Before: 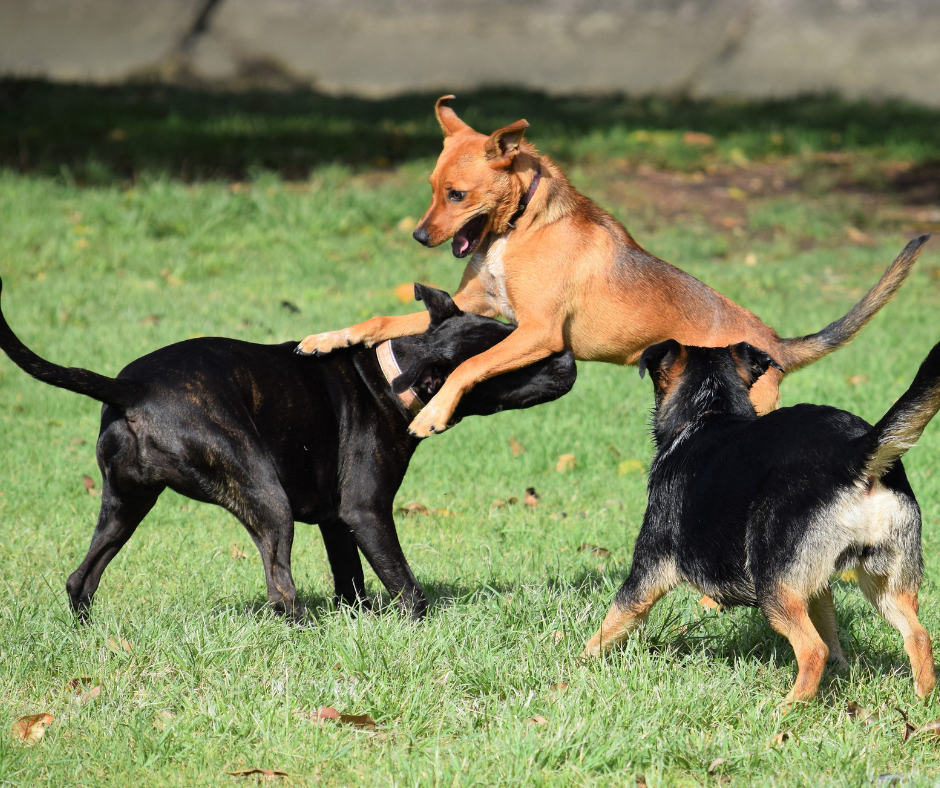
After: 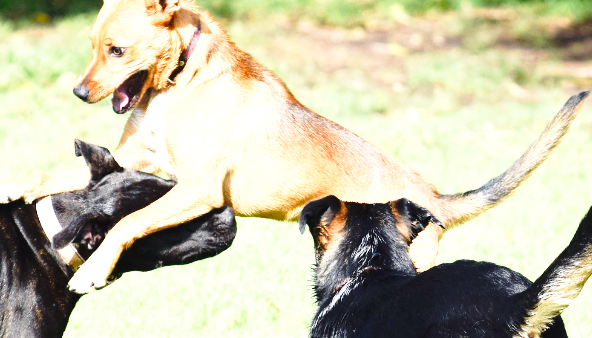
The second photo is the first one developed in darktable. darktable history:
color balance rgb: shadows lift › chroma 1.818%, shadows lift › hue 261.92°, perceptual saturation grading › global saturation 0.733%, perceptual saturation grading › highlights -15.426%, perceptual saturation grading › shadows 24.047%
exposure: black level correction 0, exposure 1.389 EV, compensate highlight preservation false
base curve: curves: ch0 [(0, 0) (0.028, 0.03) (0.121, 0.232) (0.46, 0.748) (0.859, 0.968) (1, 1)], preserve colors none
crop: left 36.199%, top 18.317%, right 0.586%, bottom 38.68%
